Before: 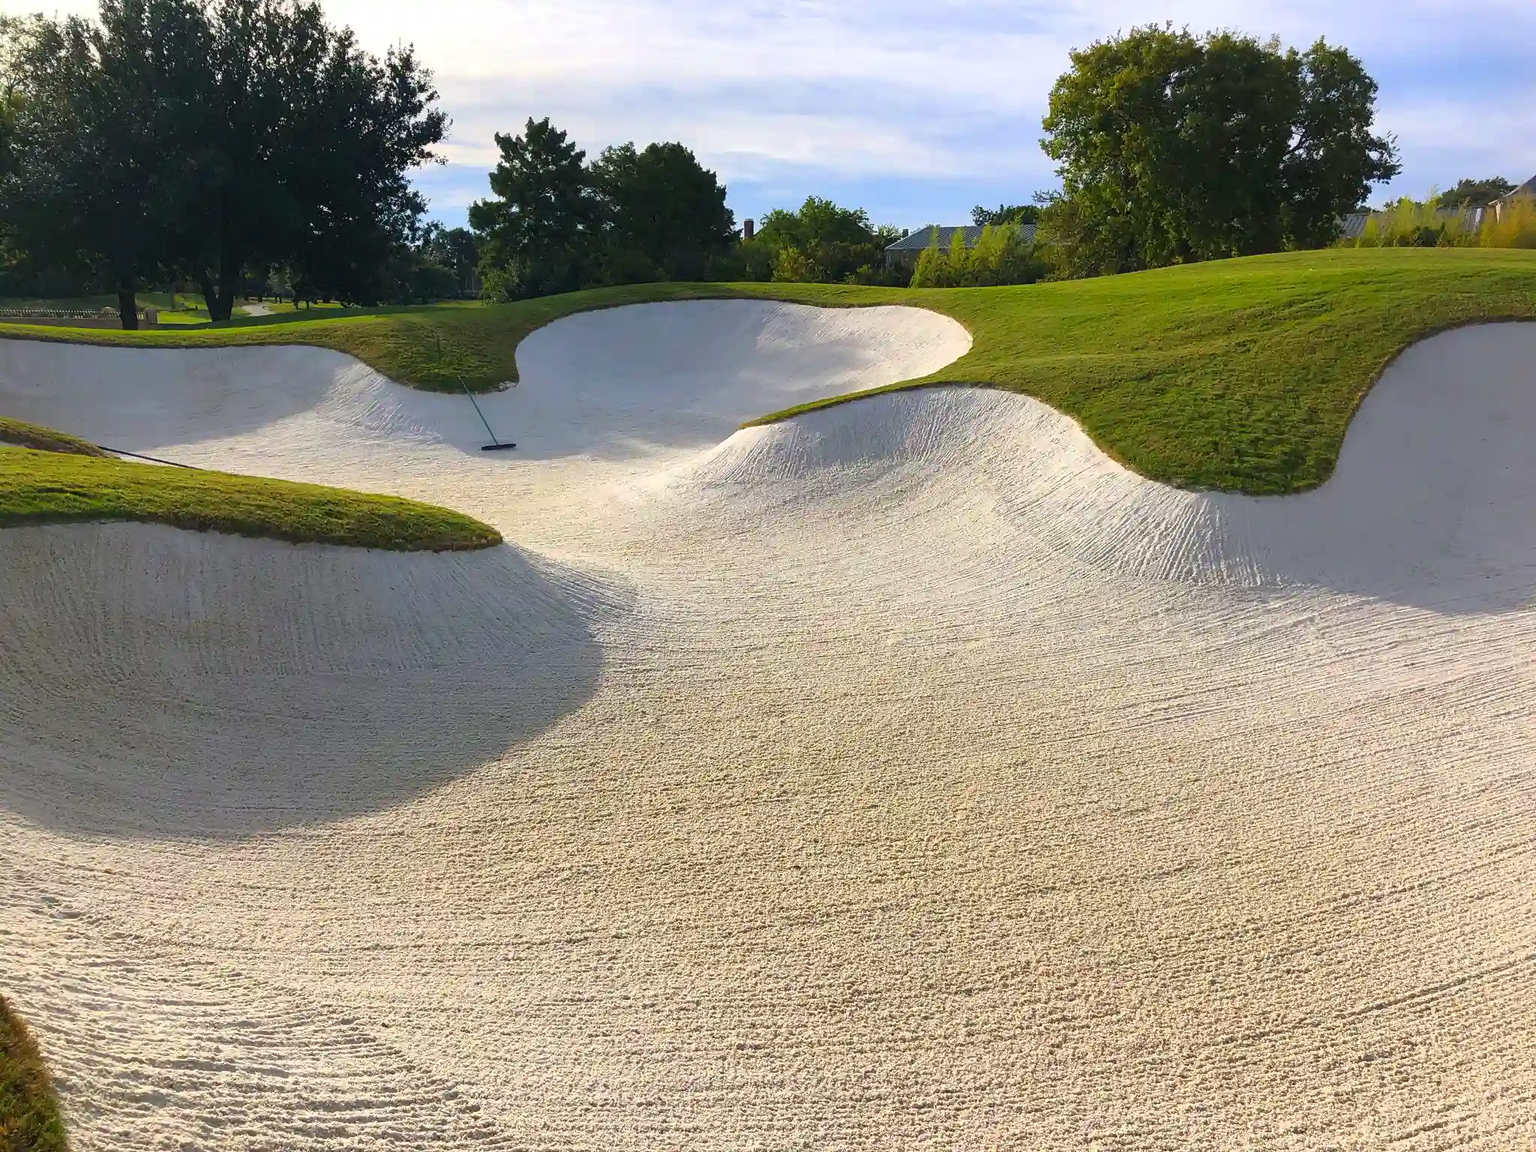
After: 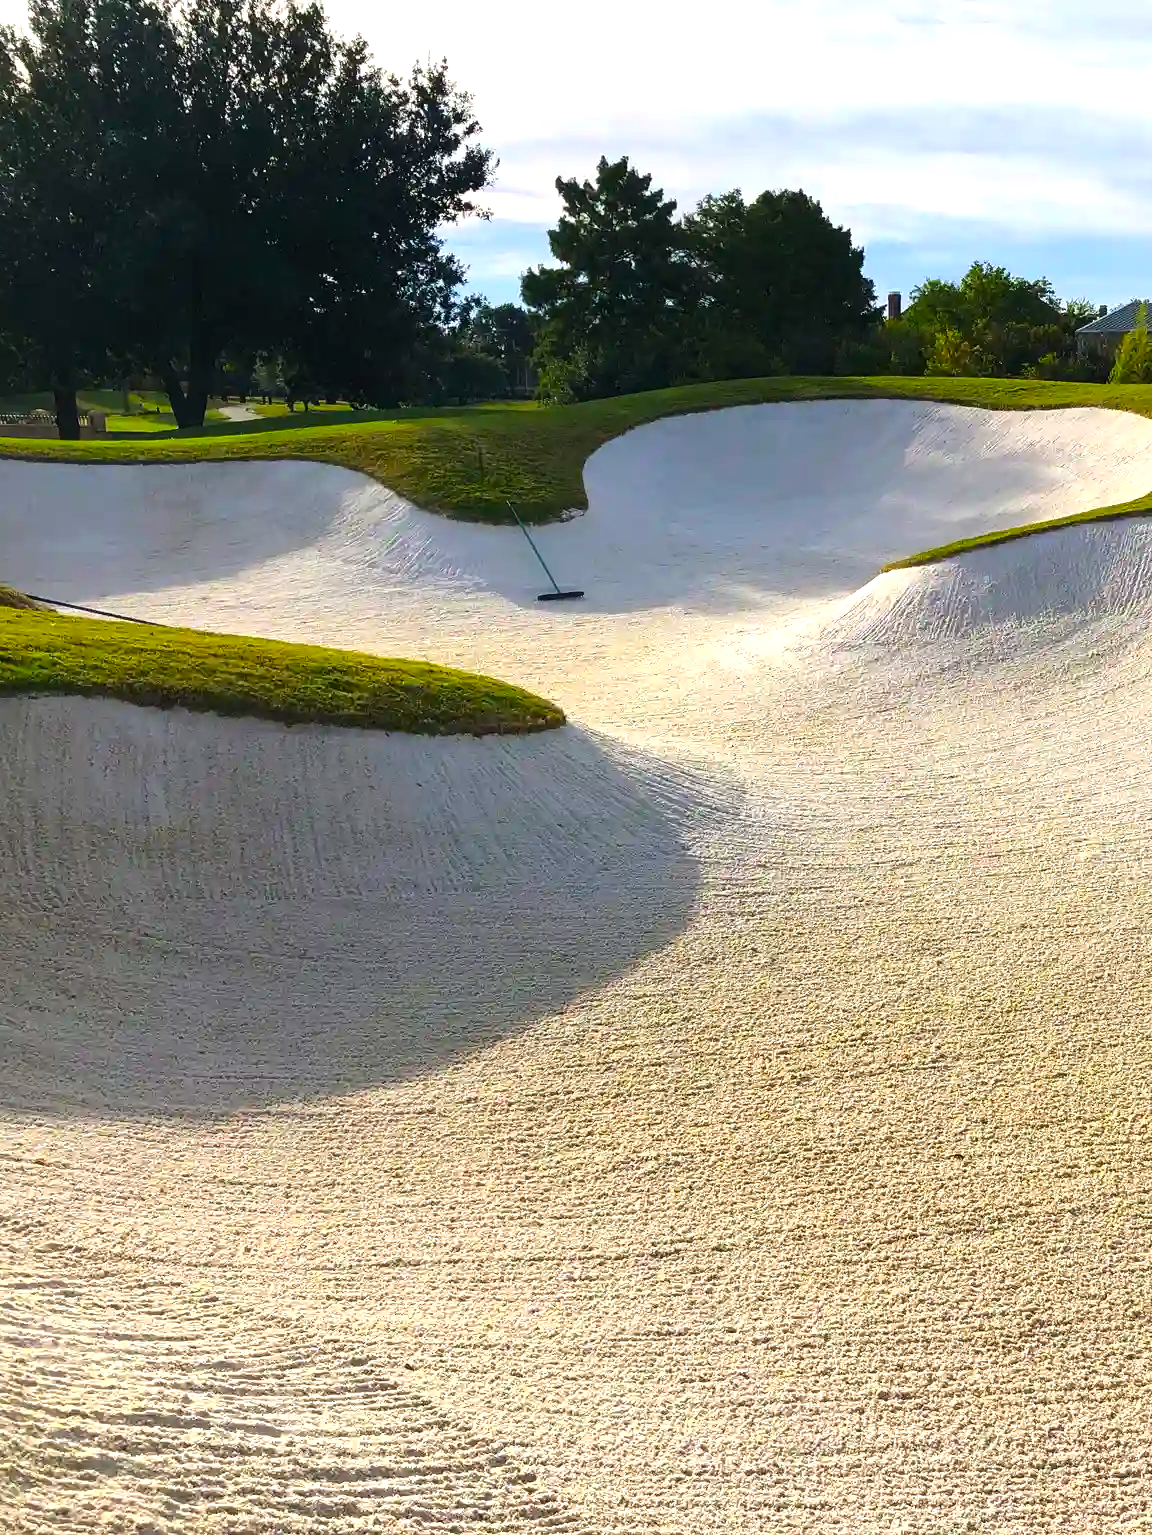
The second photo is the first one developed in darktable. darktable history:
tone equalizer: -8 EV -0.417 EV, -7 EV -0.389 EV, -6 EV -0.333 EV, -5 EV -0.222 EV, -3 EV 0.222 EV, -2 EV 0.333 EV, -1 EV 0.389 EV, +0 EV 0.417 EV, edges refinement/feathering 500, mask exposure compensation -1.57 EV, preserve details no
crop: left 5.114%, right 38.589%
color balance: output saturation 120%
